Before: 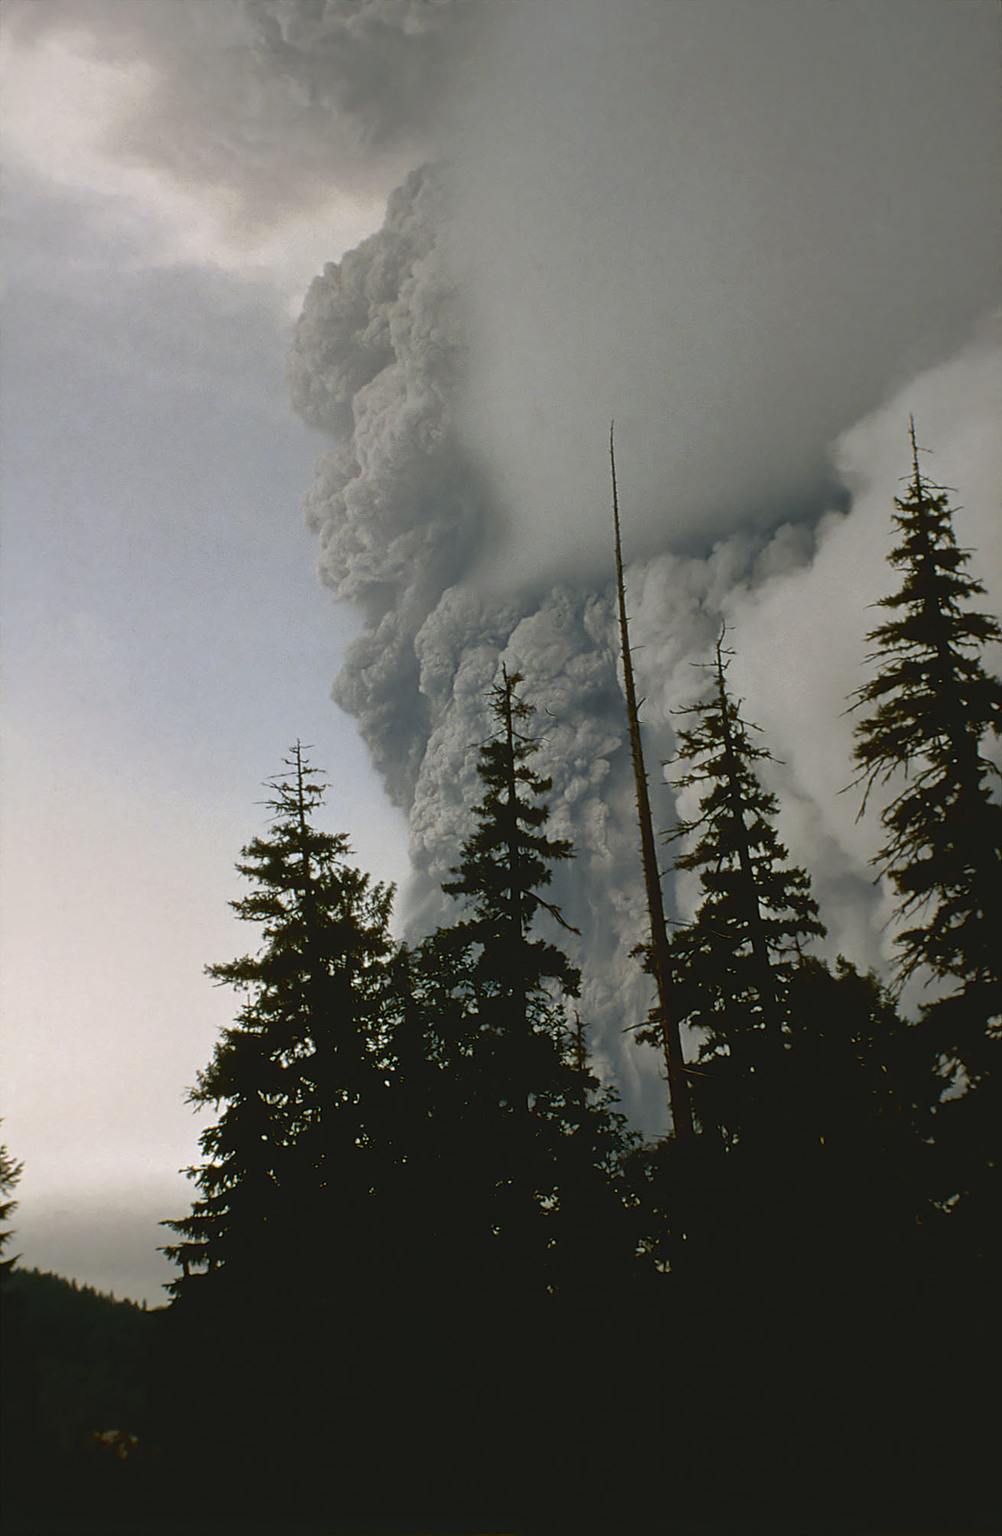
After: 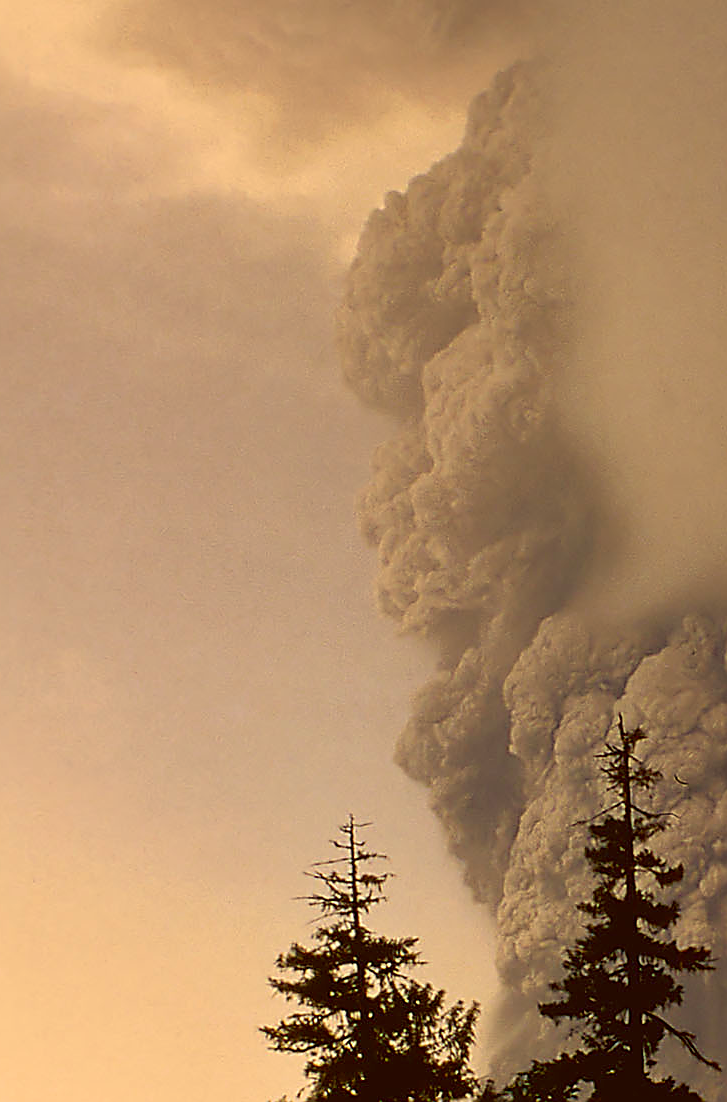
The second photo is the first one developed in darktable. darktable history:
exposure: exposure -0.001 EV, compensate highlight preservation false
color correction: highlights a* 10, highlights b* 38.57, shadows a* 14.03, shadows b* 3.57
crop and rotate: left 3.031%, top 7.592%, right 41.469%, bottom 37.525%
sharpen: radius 1.389, amount 1.26, threshold 0.833
